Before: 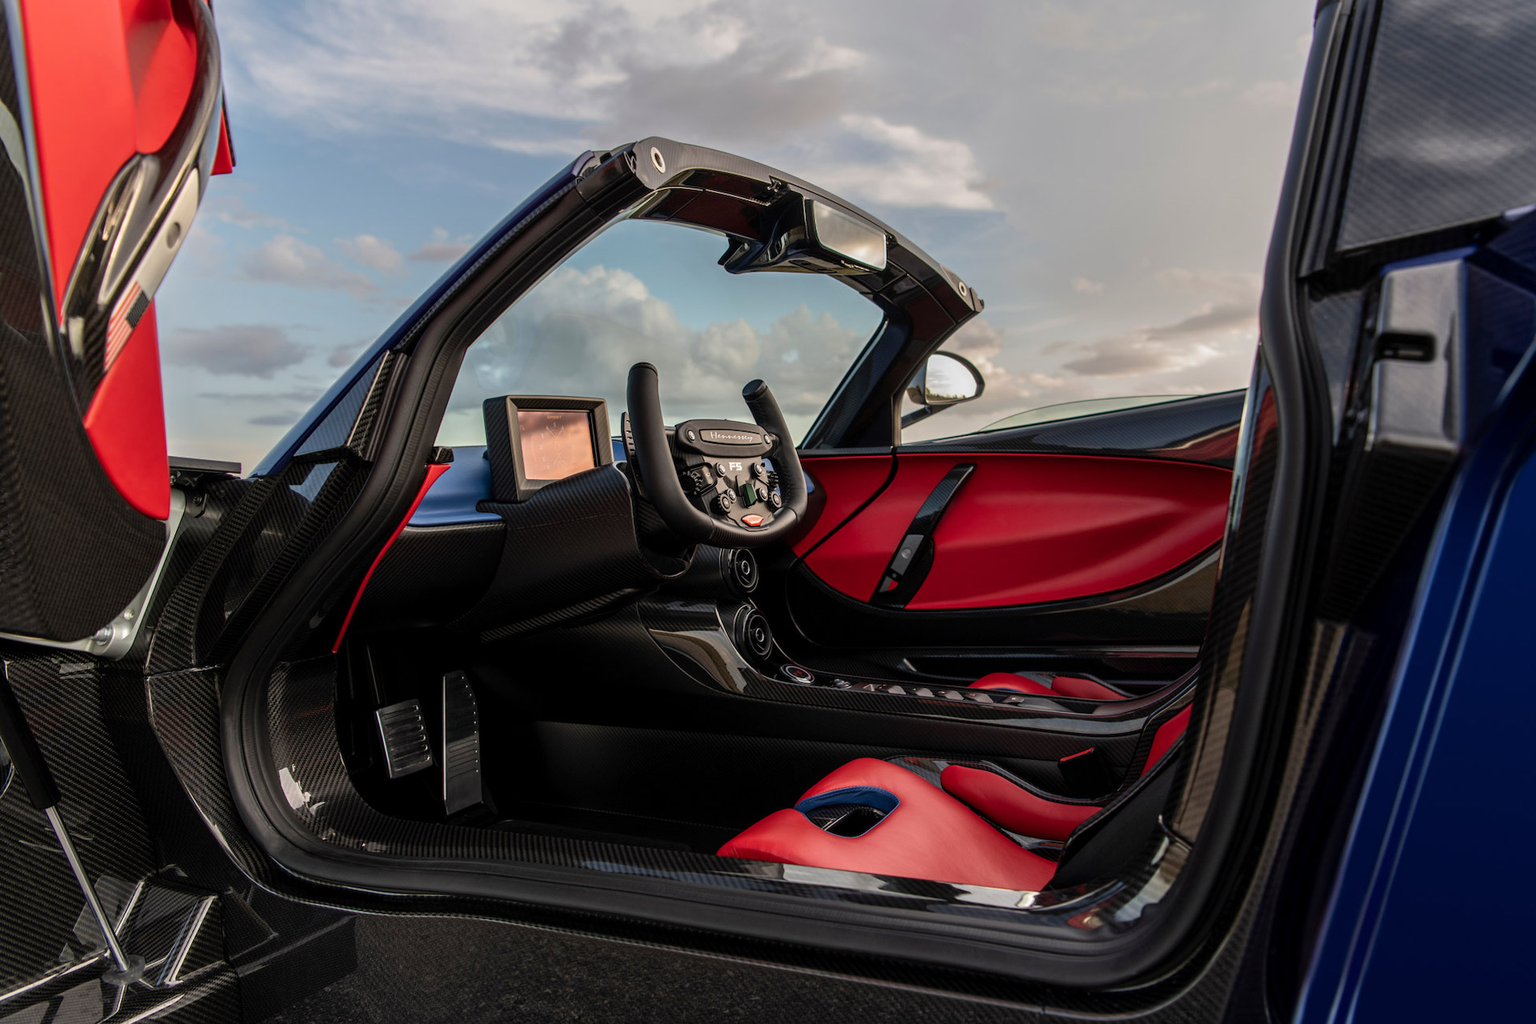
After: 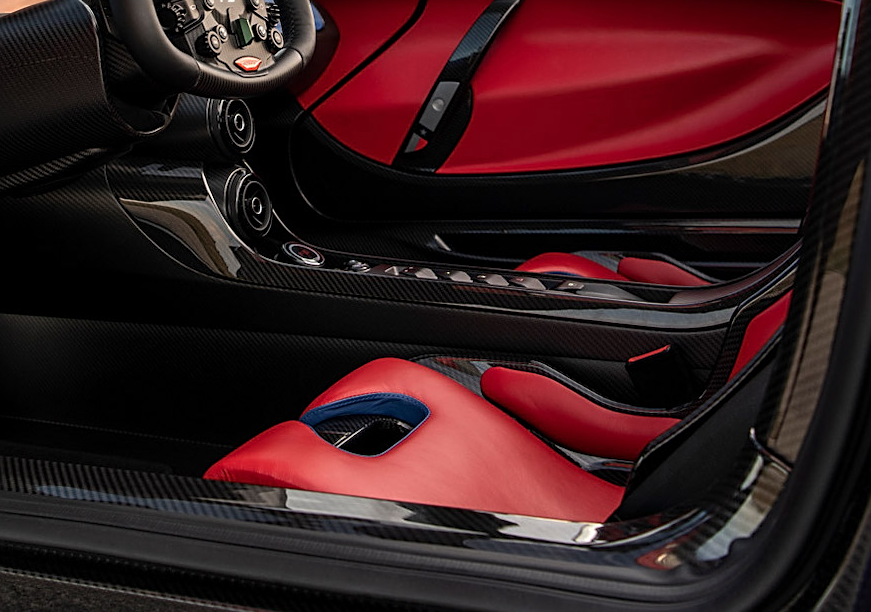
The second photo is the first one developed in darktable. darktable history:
sharpen: on, module defaults
crop: left 35.976%, top 45.819%, right 18.162%, bottom 5.807%
exposure: exposure 0.014 EV, compensate highlight preservation false
